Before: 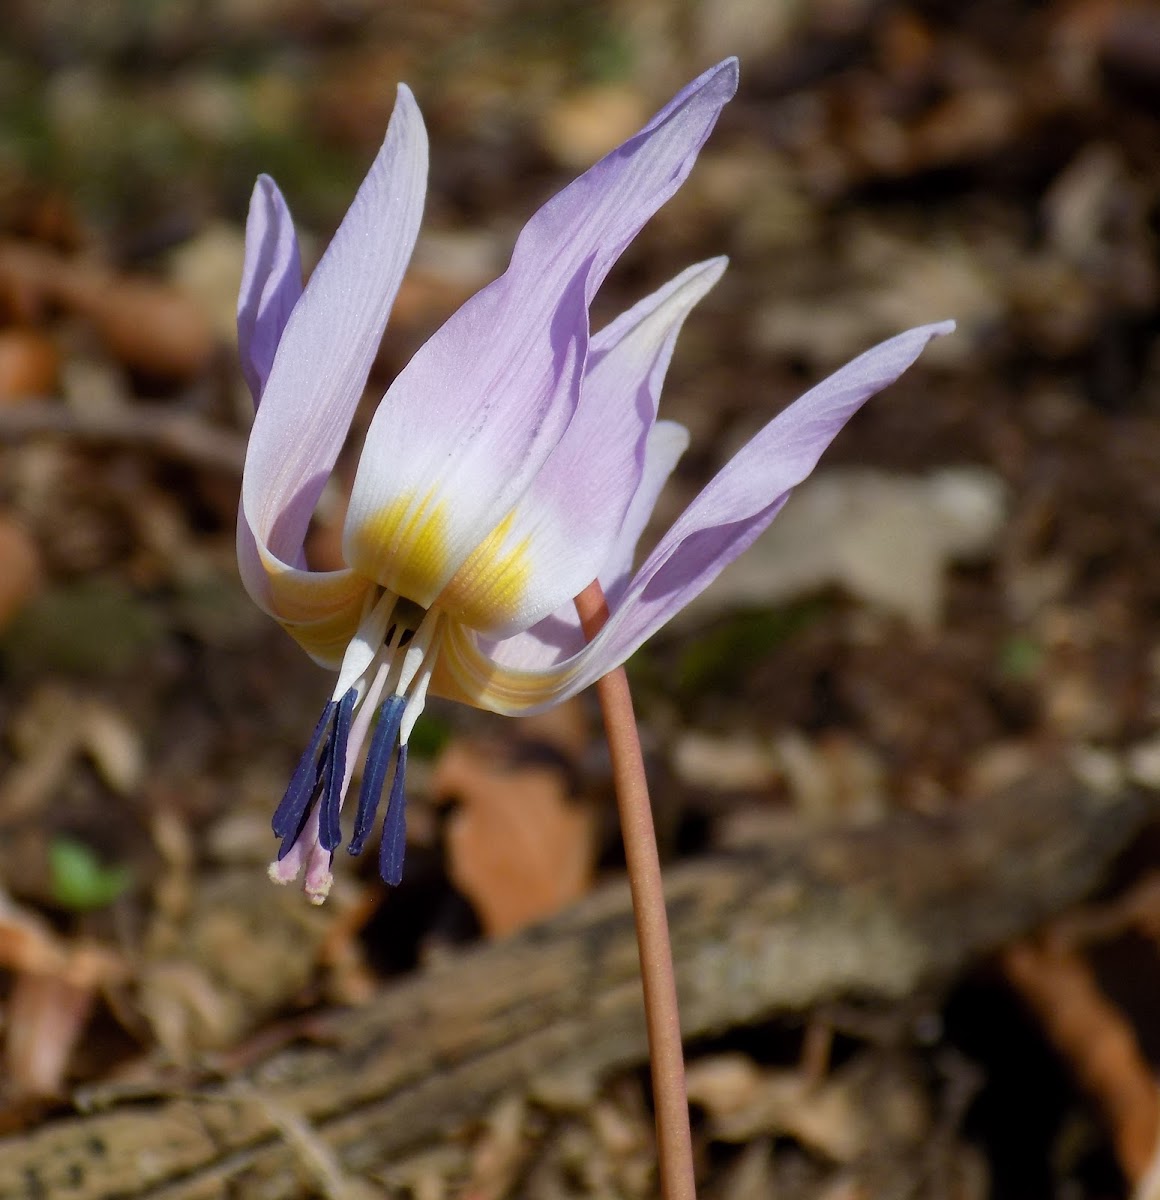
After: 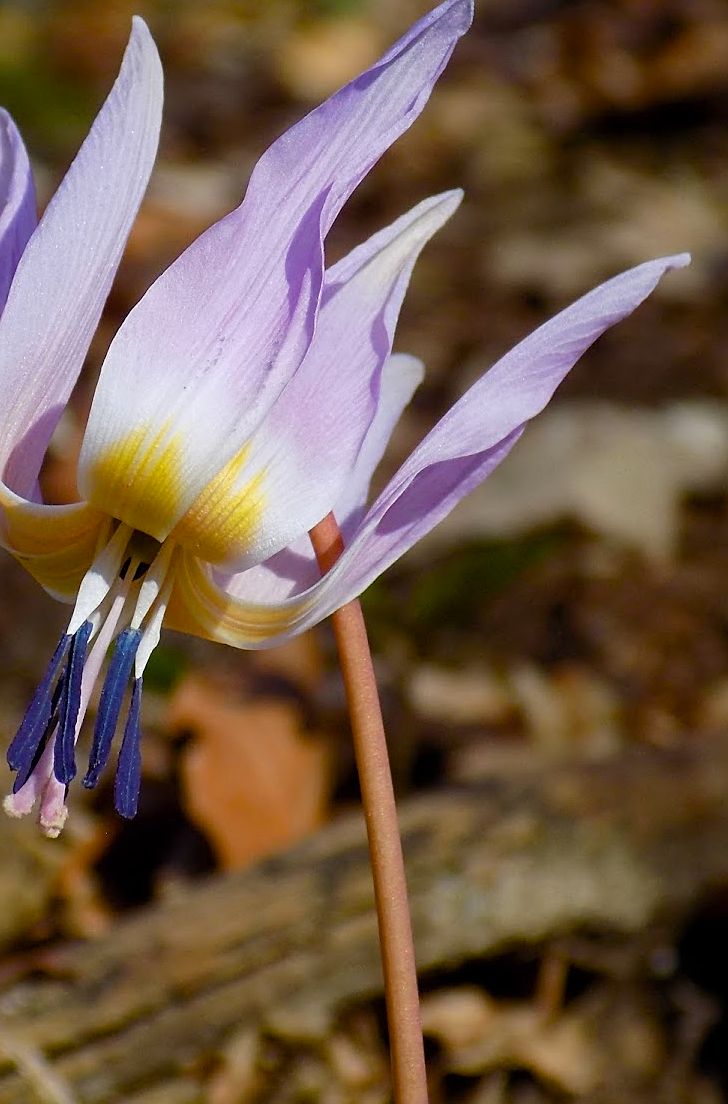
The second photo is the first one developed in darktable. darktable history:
sharpen: amount 0.499
color balance rgb: linear chroma grading › global chroma 9.514%, perceptual saturation grading › global saturation 0.961%, perceptual saturation grading › highlights -15.396%, perceptual saturation grading › shadows 24.648%, global vibrance 20%
crop and rotate: left 22.855%, top 5.634%, right 14.381%, bottom 2.36%
